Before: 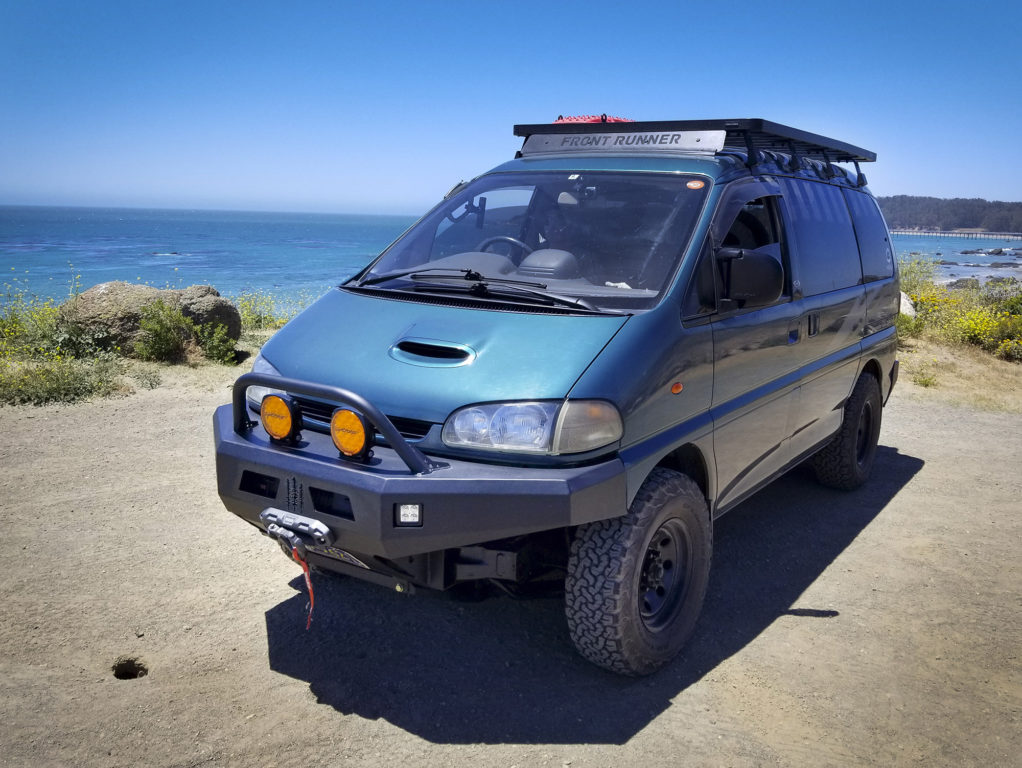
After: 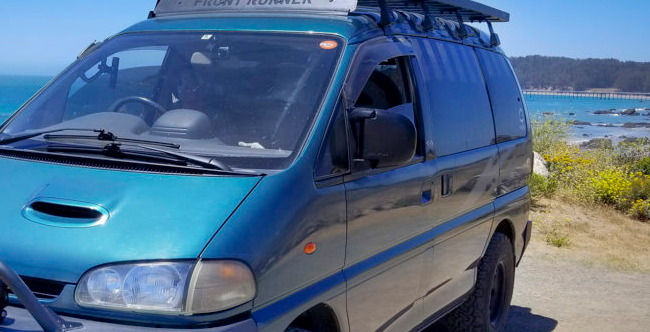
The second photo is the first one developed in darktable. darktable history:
crop: left 36.005%, top 18.293%, right 0.31%, bottom 38.444%
shadows and highlights: on, module defaults
